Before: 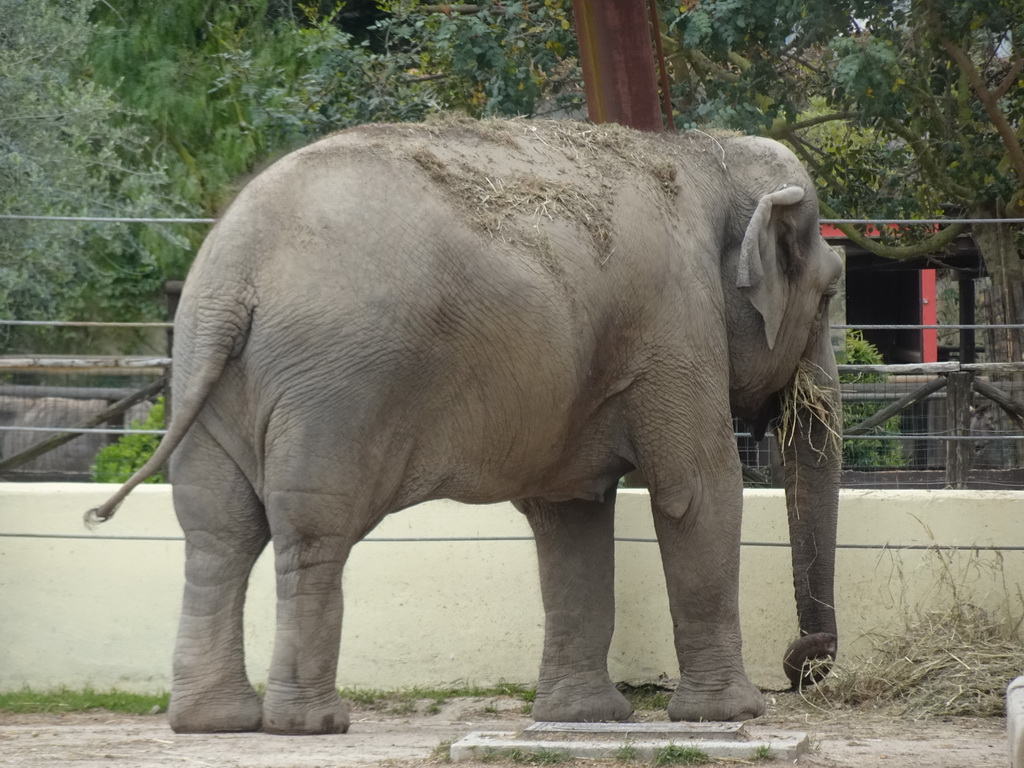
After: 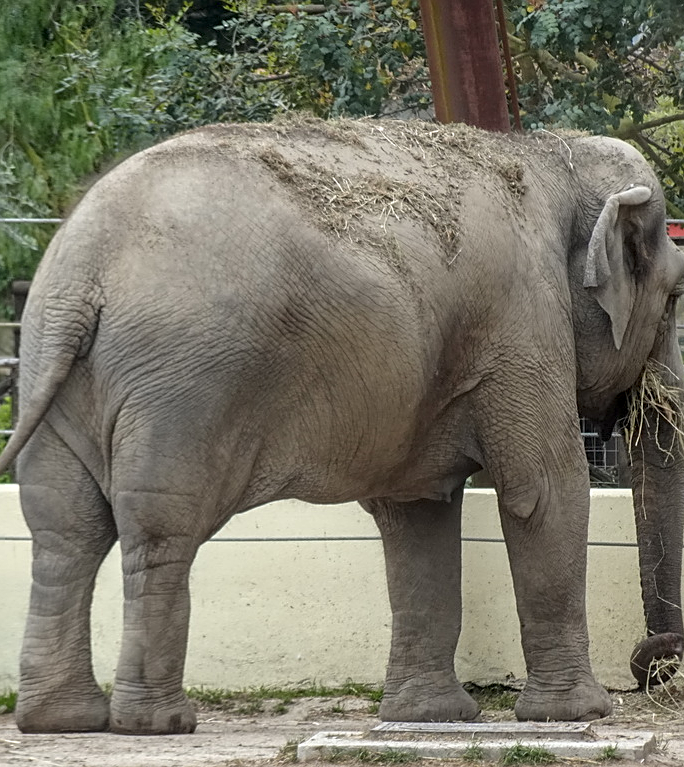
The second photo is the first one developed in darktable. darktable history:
local contrast: detail 130%
sharpen: on, module defaults
crop and rotate: left 14.976%, right 18.13%
shadows and highlights: low approximation 0.01, soften with gaussian
